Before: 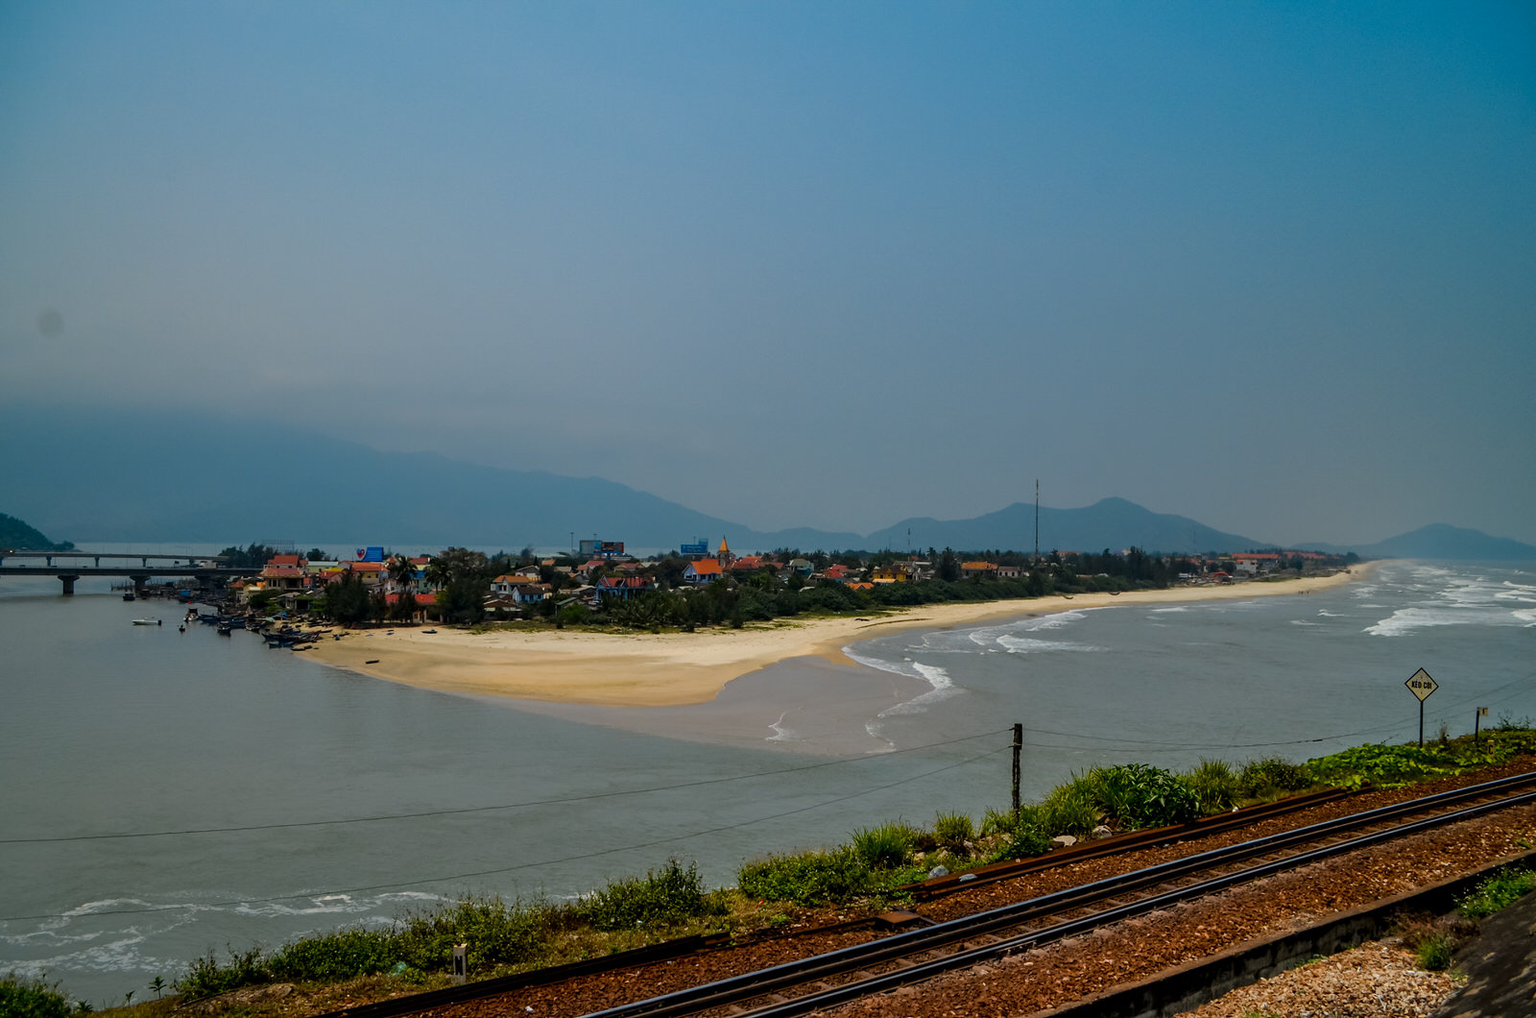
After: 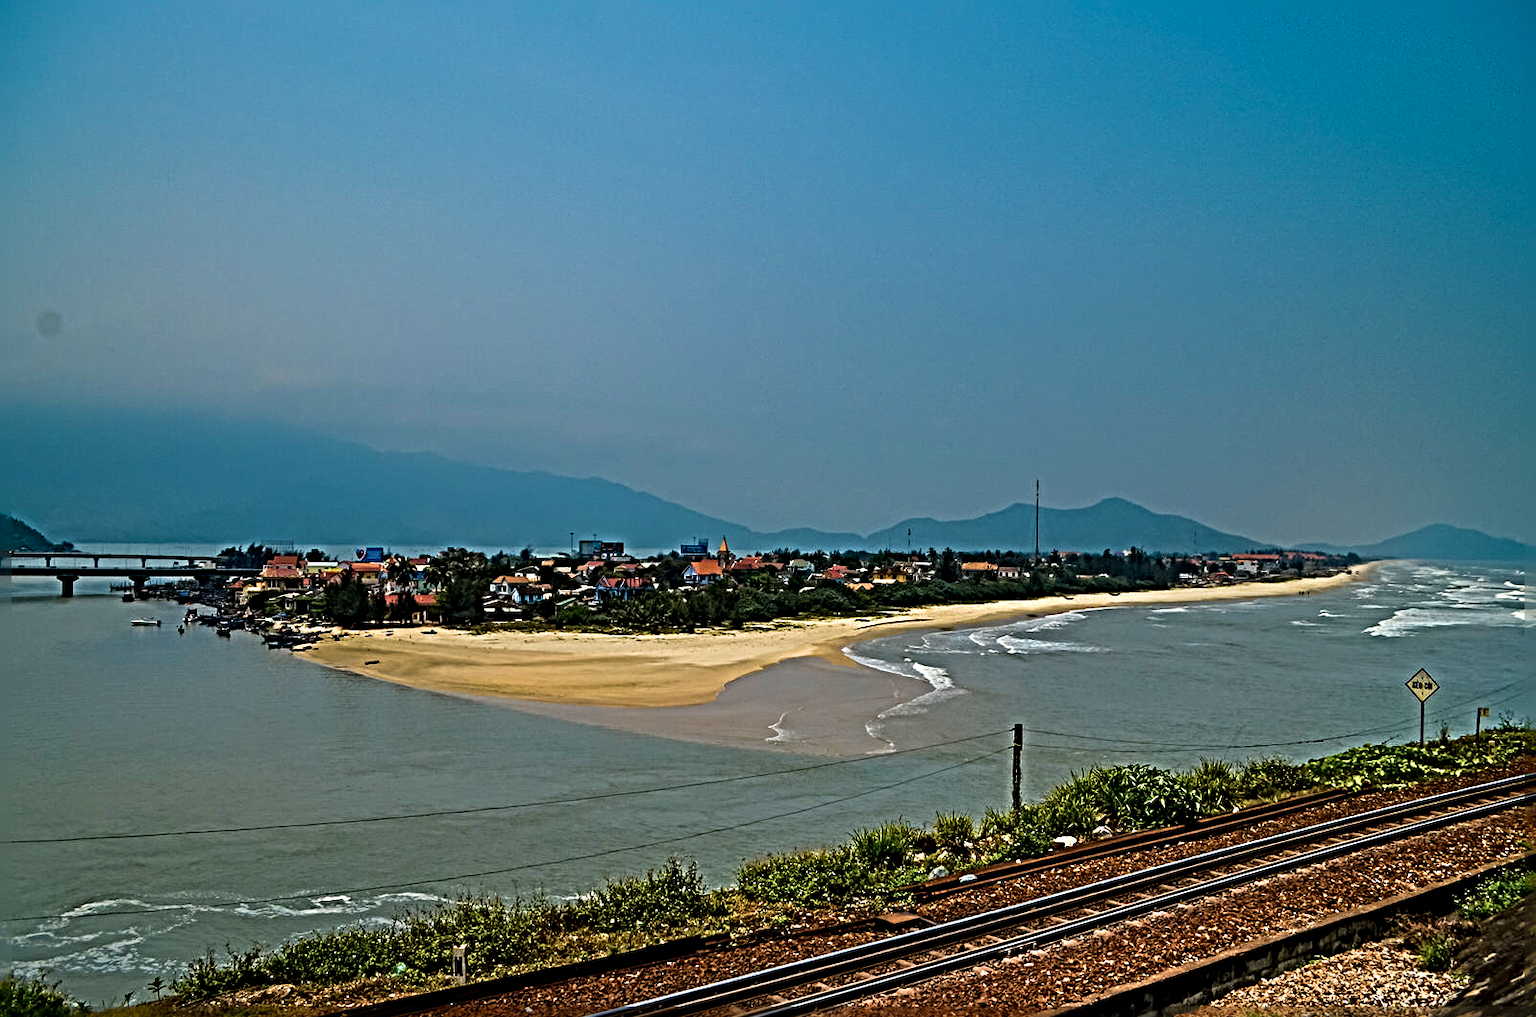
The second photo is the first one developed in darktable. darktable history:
velvia: strength 50.36%
crop and rotate: left 0.106%, bottom 0.014%
sharpen: radius 6.273, amount 1.786, threshold 0.137
